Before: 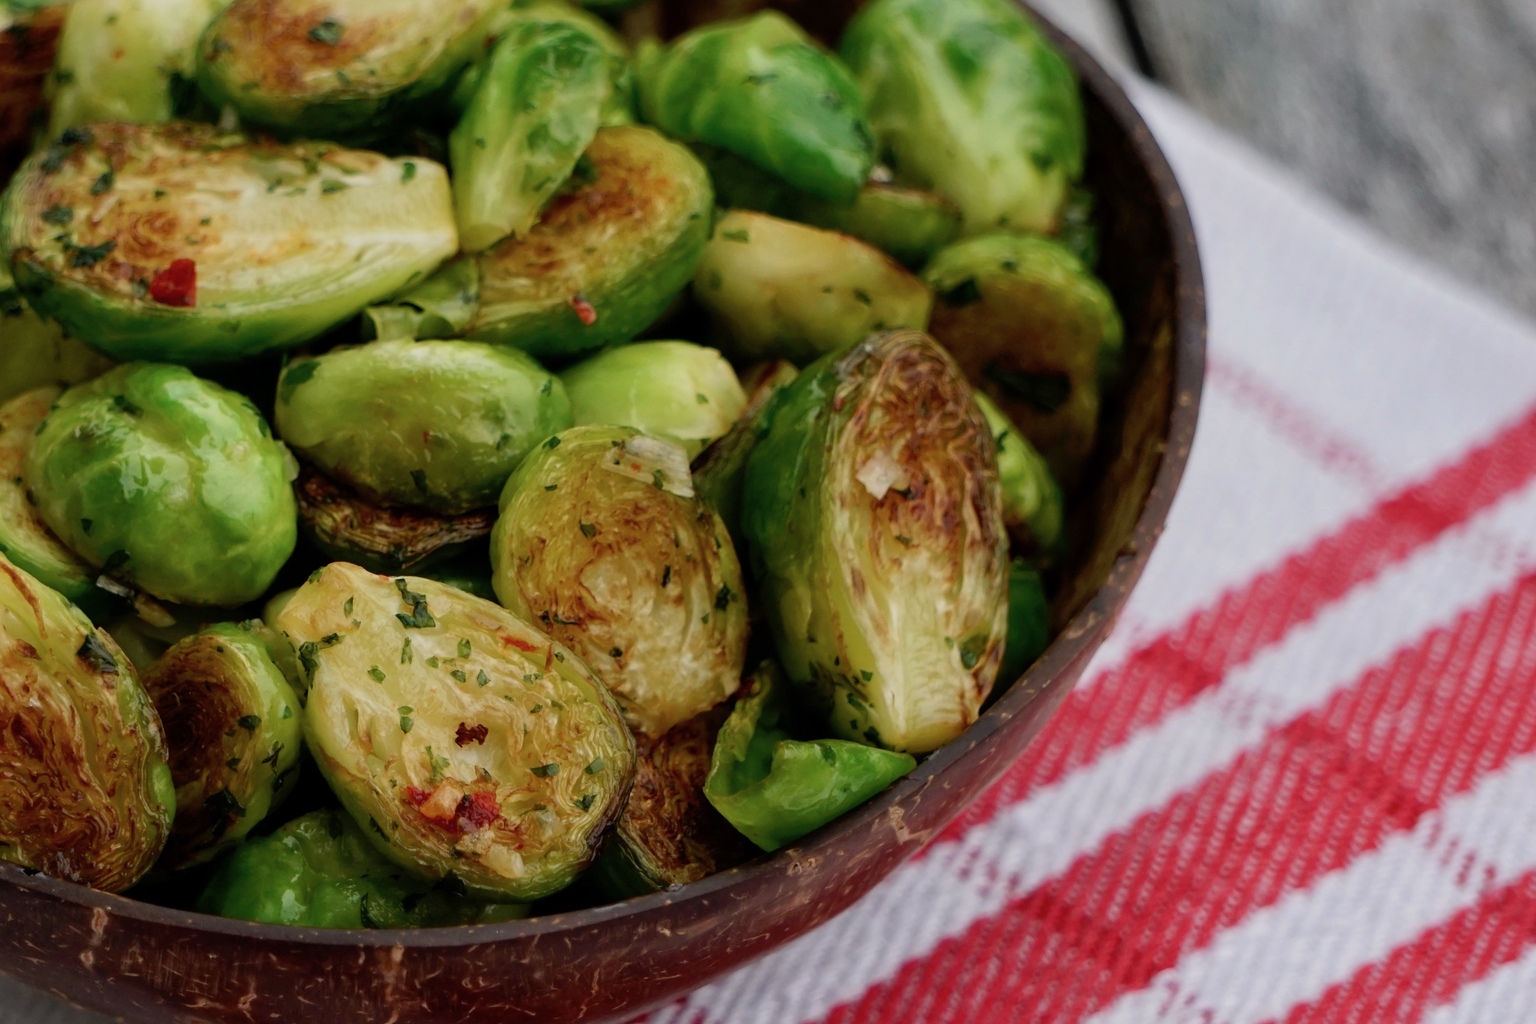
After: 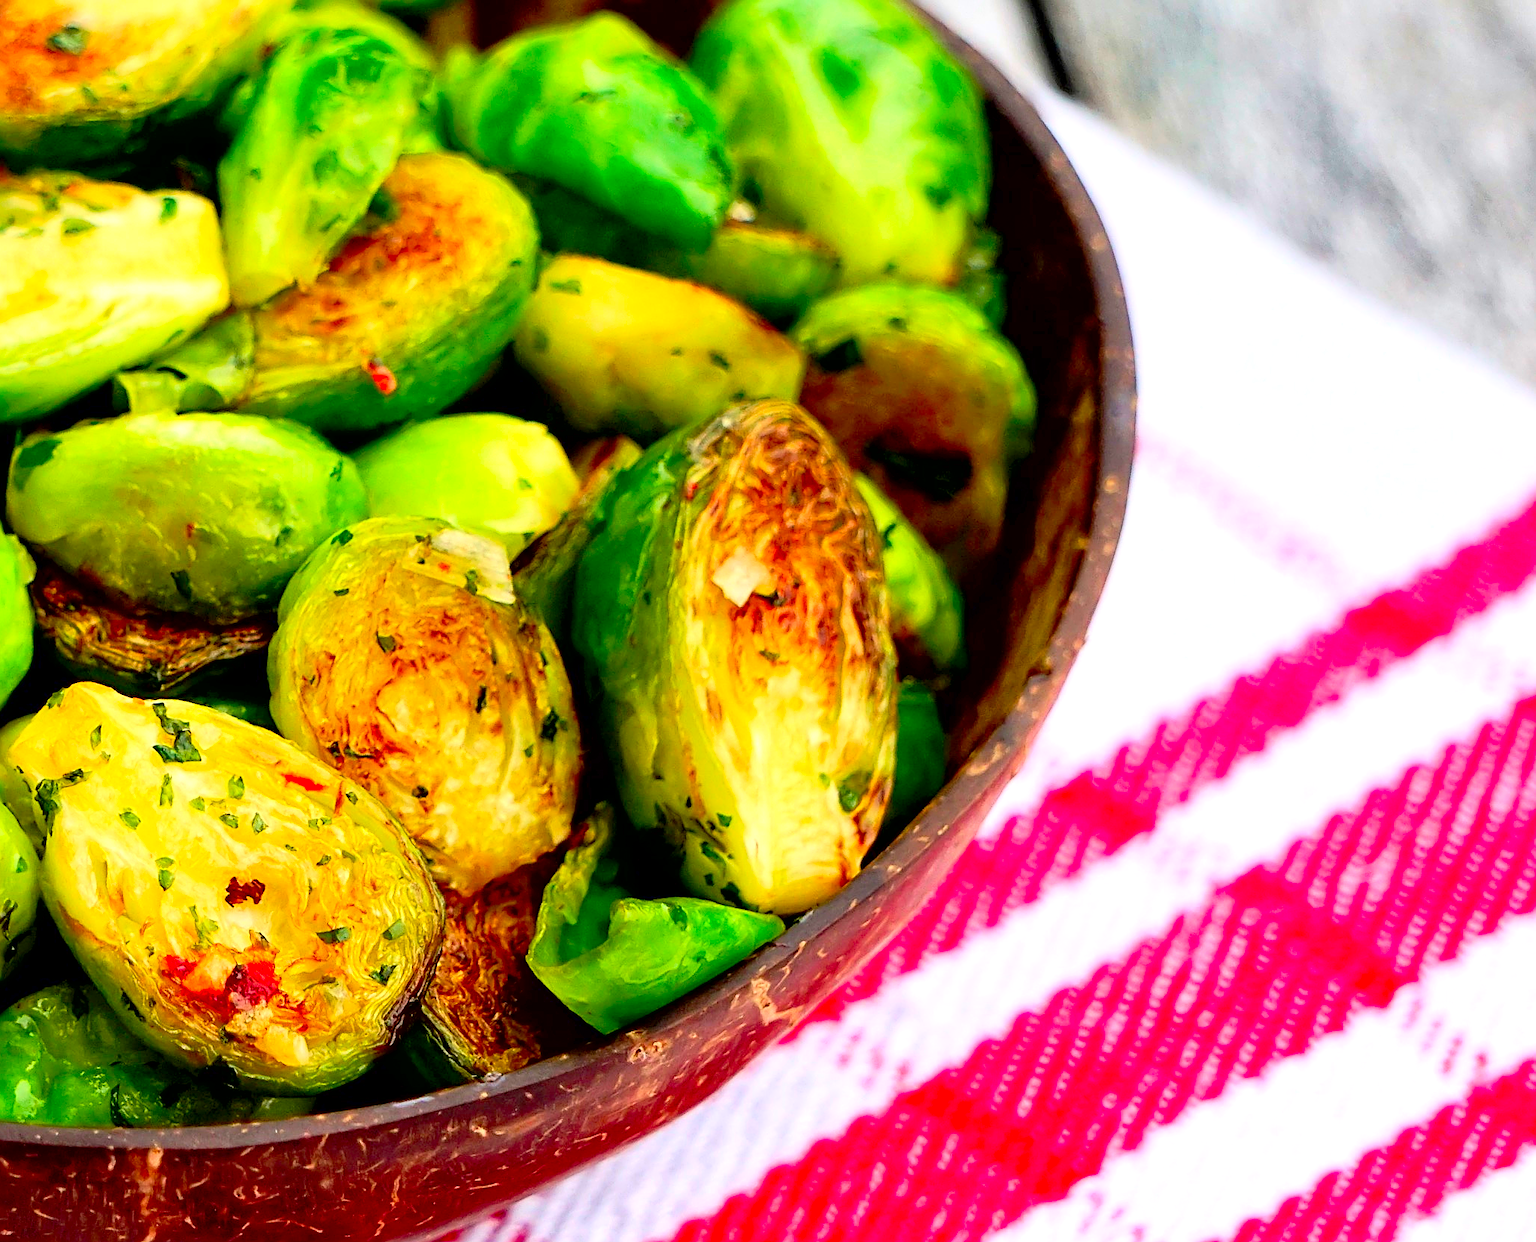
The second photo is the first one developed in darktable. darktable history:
crop: left 17.582%, bottom 0.031%
exposure: exposure 1 EV, compensate highlight preservation false
sharpen: amount 1
contrast brightness saturation: contrast 0.2, brightness 0.2, saturation 0.8
